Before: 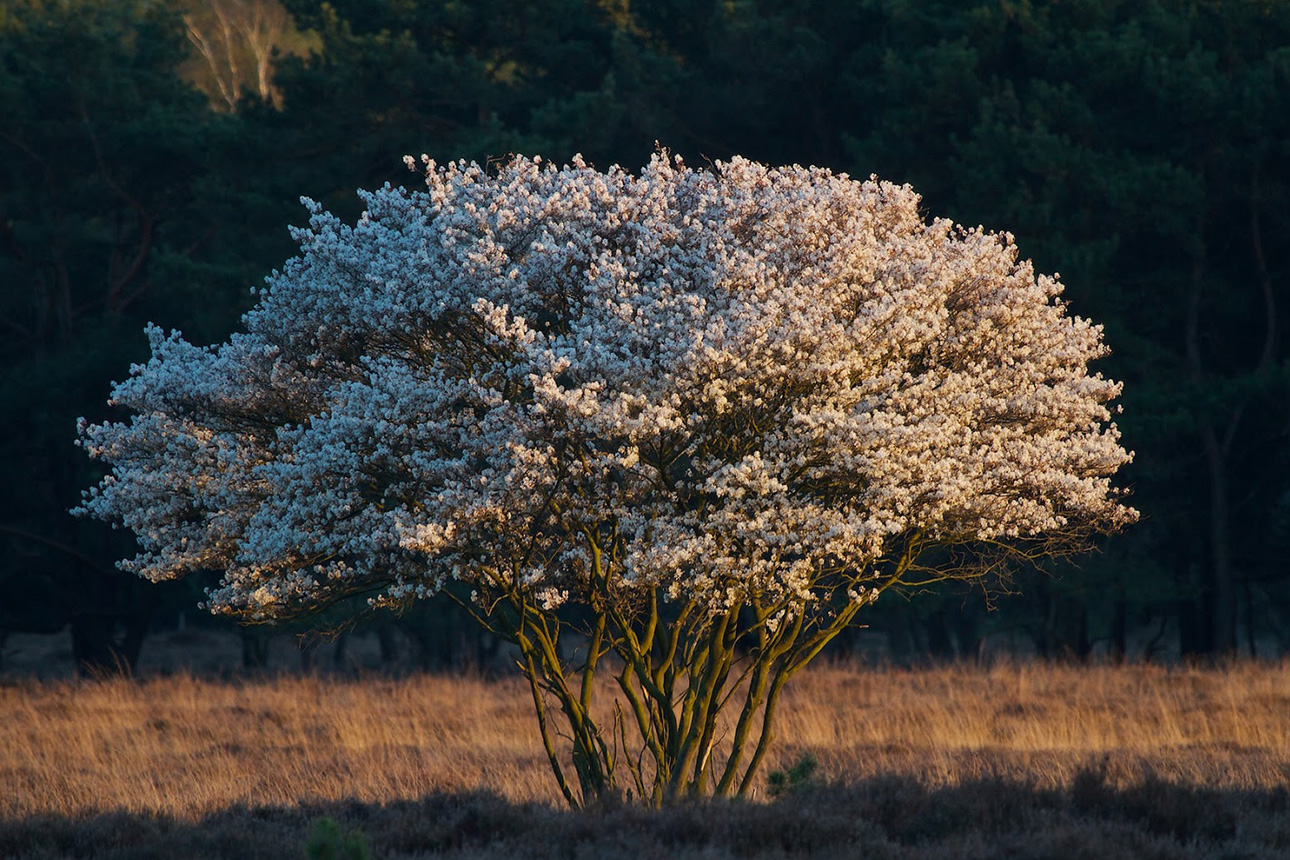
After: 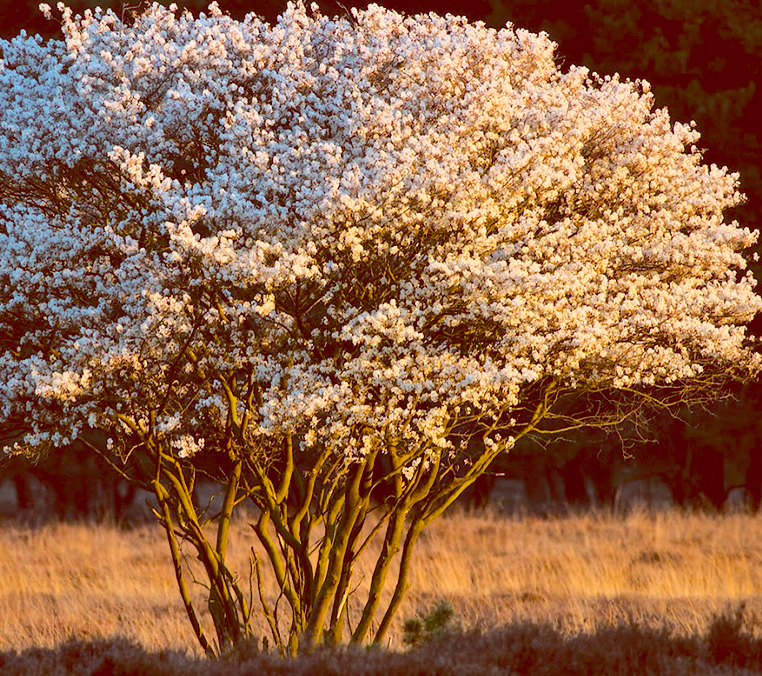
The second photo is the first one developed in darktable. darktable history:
base curve: curves: ch0 [(0, 0) (0.032, 0.037) (0.105, 0.228) (0.435, 0.76) (0.856, 0.983) (1, 1)]
crop and rotate: left 28.256%, top 17.734%, right 12.656%, bottom 3.573%
color balance: lift [1, 1.011, 0.999, 0.989], gamma [1.109, 1.045, 1.039, 0.955], gain [0.917, 0.936, 0.952, 1.064], contrast 2.32%, contrast fulcrum 19%, output saturation 101%
shadows and highlights: on, module defaults
